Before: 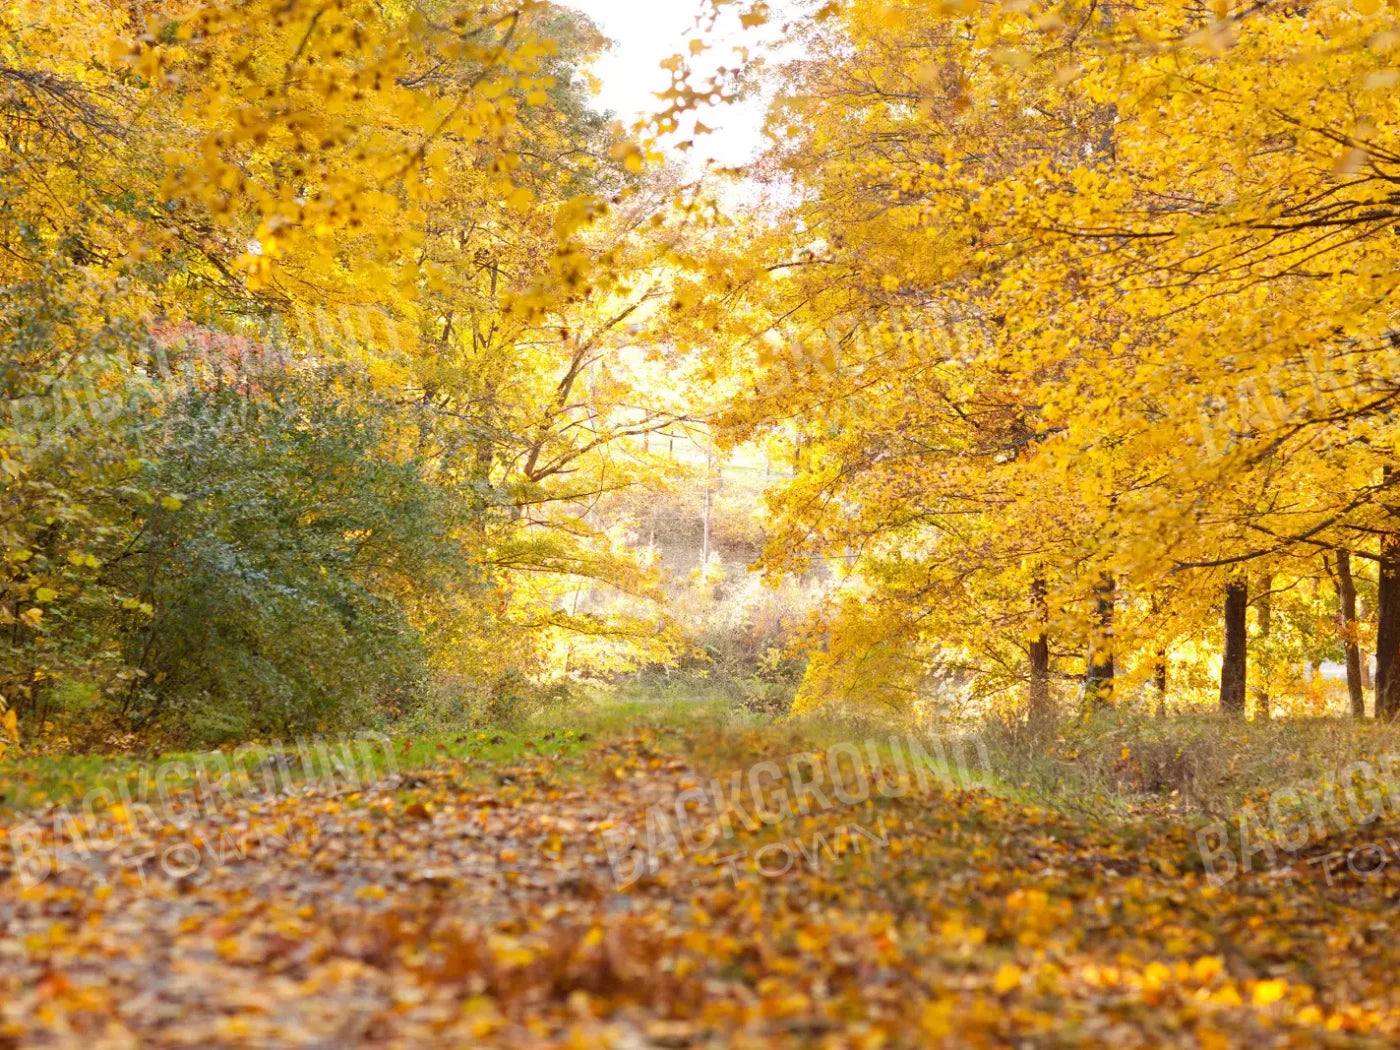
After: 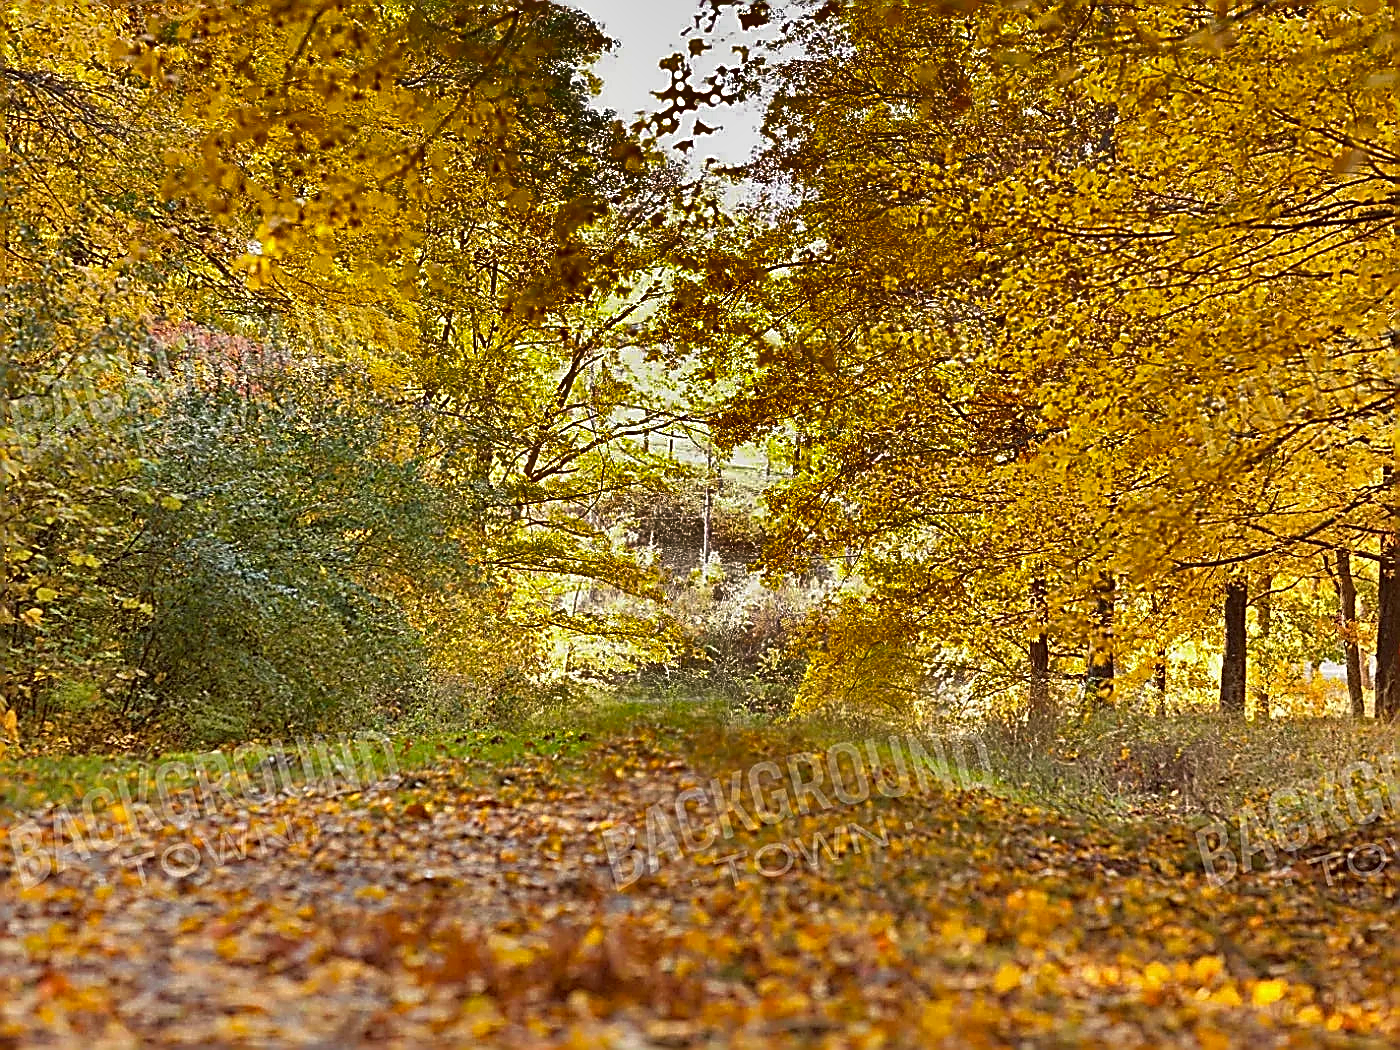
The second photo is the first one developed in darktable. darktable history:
shadows and highlights: radius 122.59, shadows 99.35, white point adjustment -3.05, highlights -99.59, soften with gaussian
sharpen: amount 1.999
